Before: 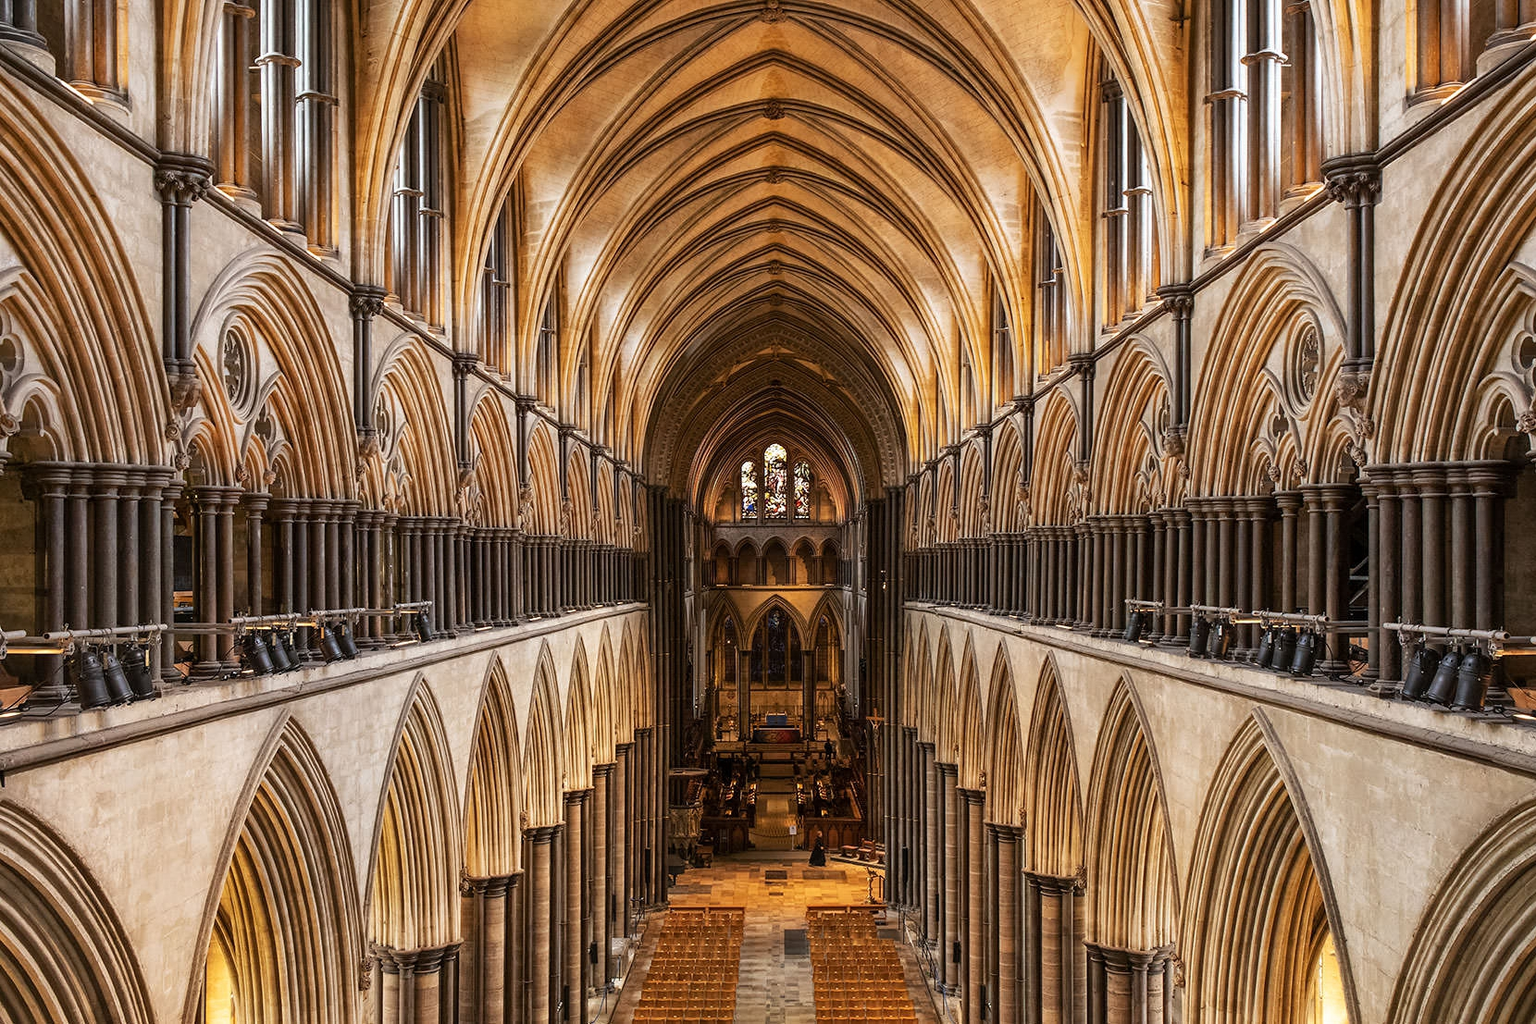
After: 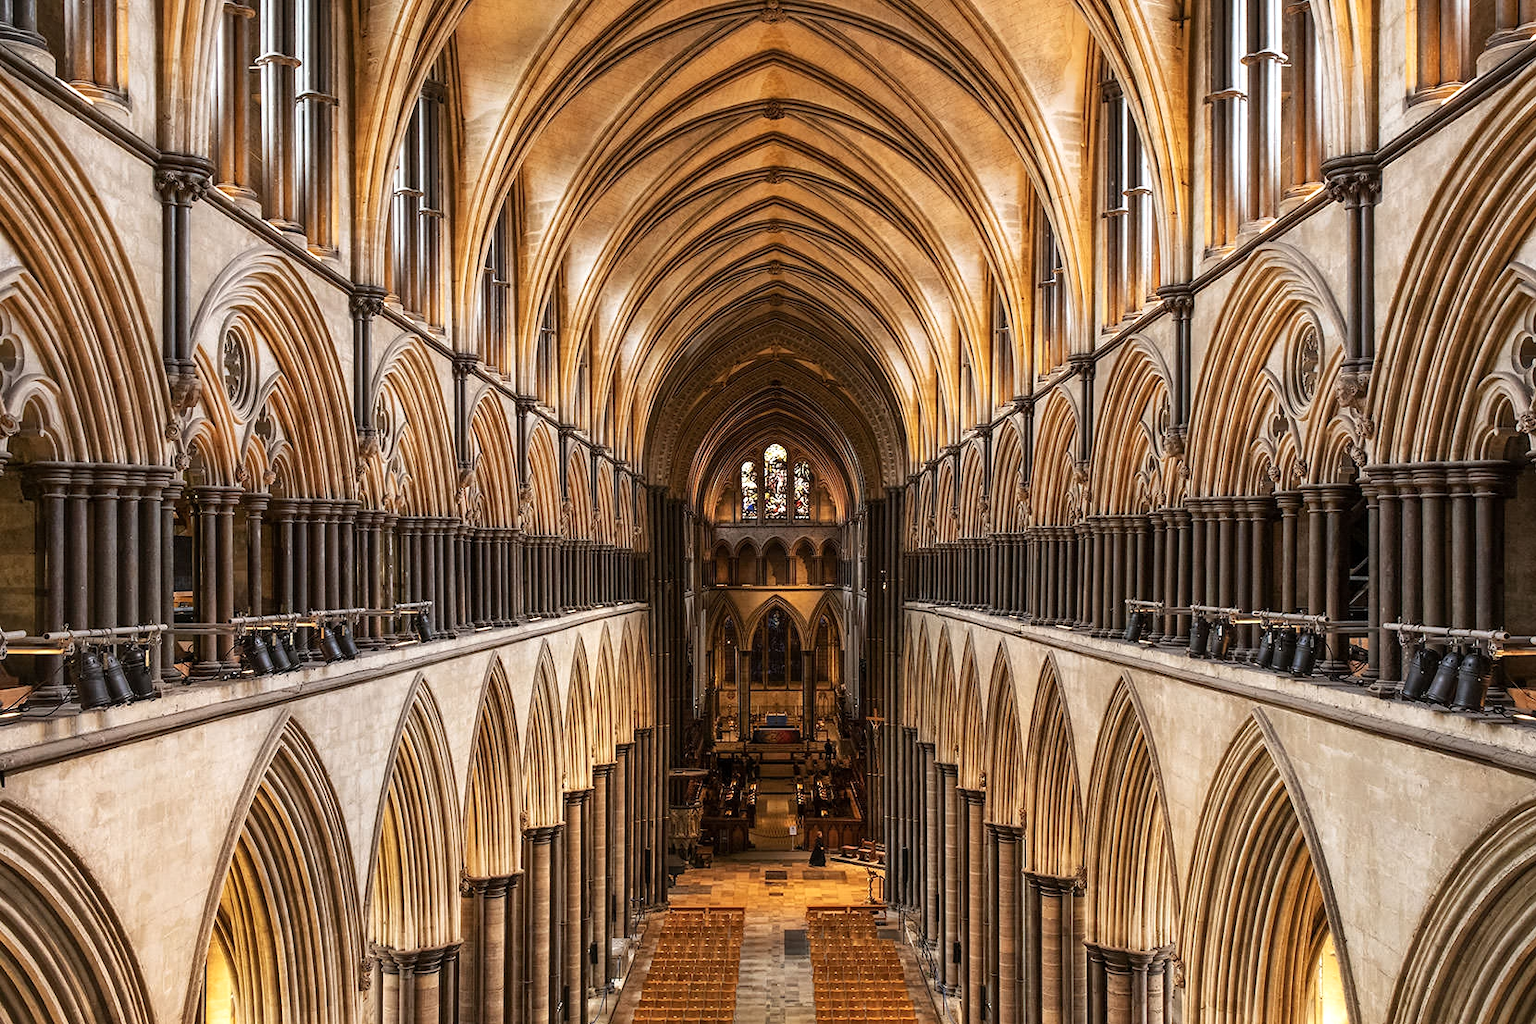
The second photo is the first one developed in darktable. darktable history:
shadows and highlights: shadows -13.28, white point adjustment 3.89, highlights 28.76
